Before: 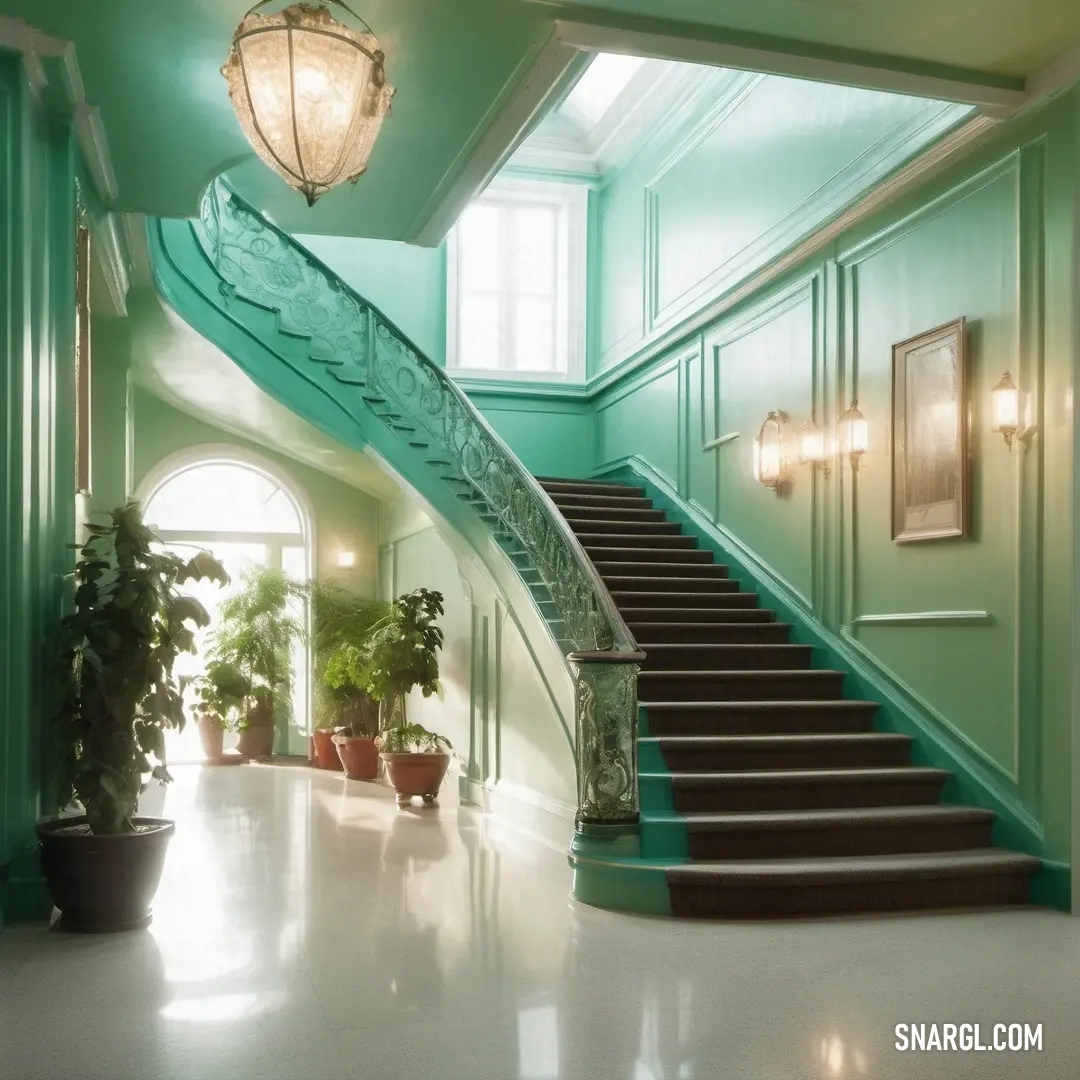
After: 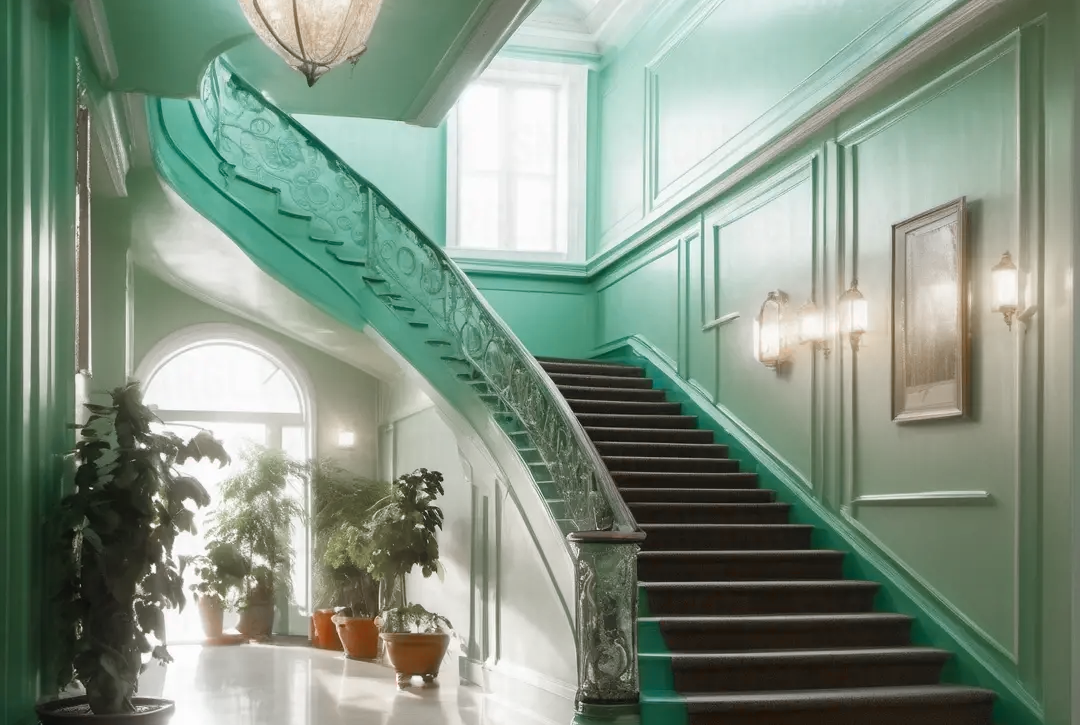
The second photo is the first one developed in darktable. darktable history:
color balance rgb: linear chroma grading › global chroma 0.839%, perceptual saturation grading › global saturation 20%, perceptual saturation grading › highlights -25.103%, perceptual saturation grading › shadows 25.625%, global vibrance 20%
color zones: curves: ch1 [(0, 0.708) (0.088, 0.648) (0.245, 0.187) (0.429, 0.326) (0.571, 0.498) (0.714, 0.5) (0.857, 0.5) (1, 0.708)]
crop: top 11.133%, bottom 21.687%
